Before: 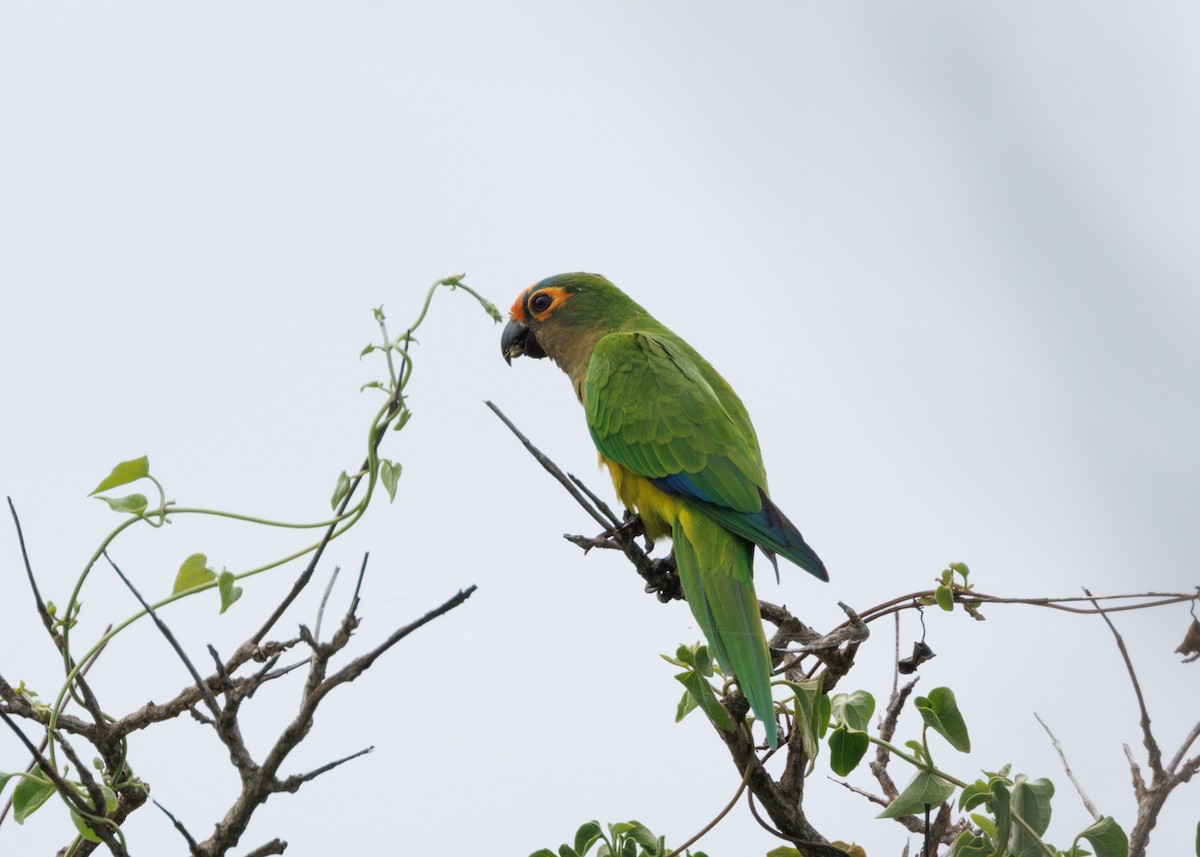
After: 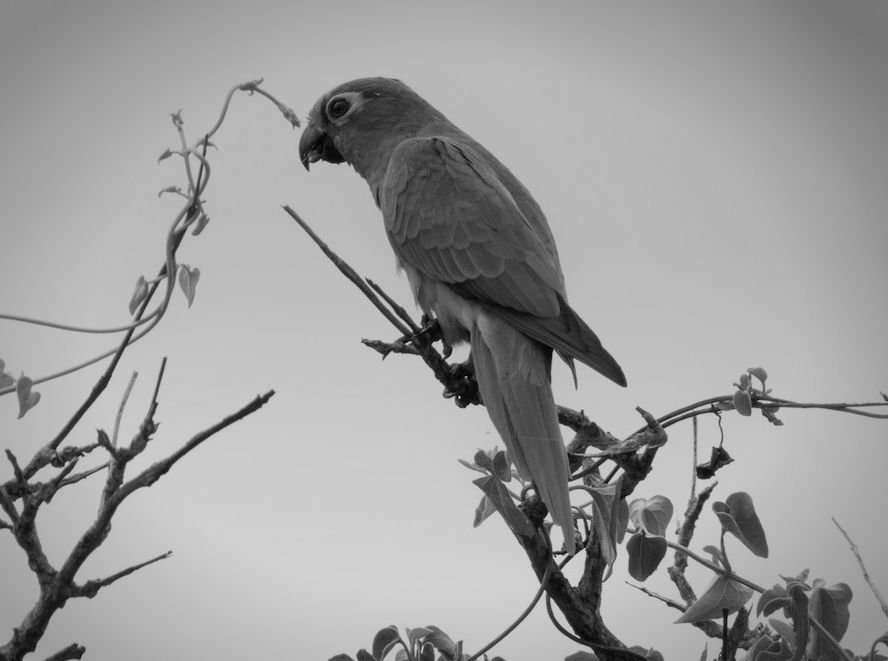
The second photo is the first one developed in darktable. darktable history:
crop: left 16.871%, top 22.857%, right 9.116%
graduated density: rotation 5.63°, offset 76.9
monochrome: a 14.95, b -89.96
vignetting: automatic ratio true
